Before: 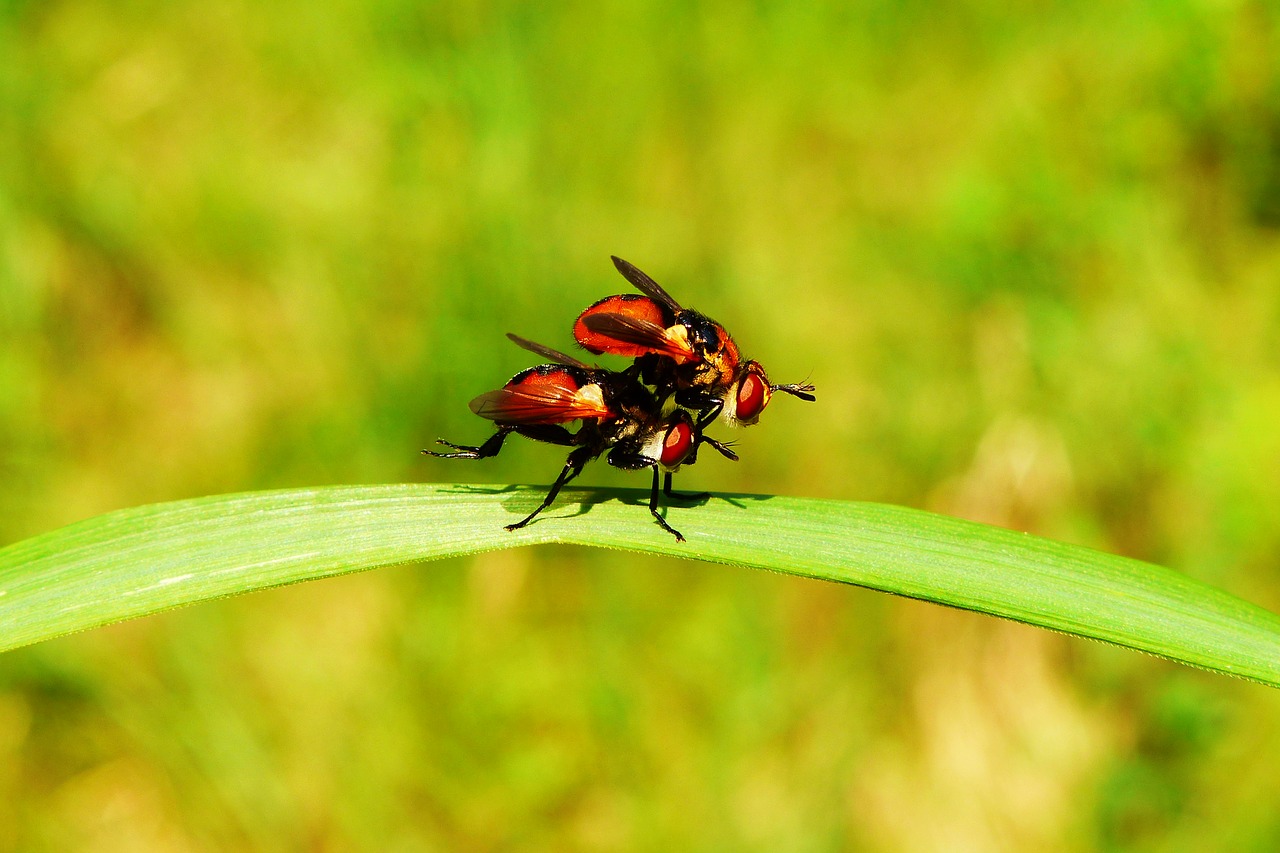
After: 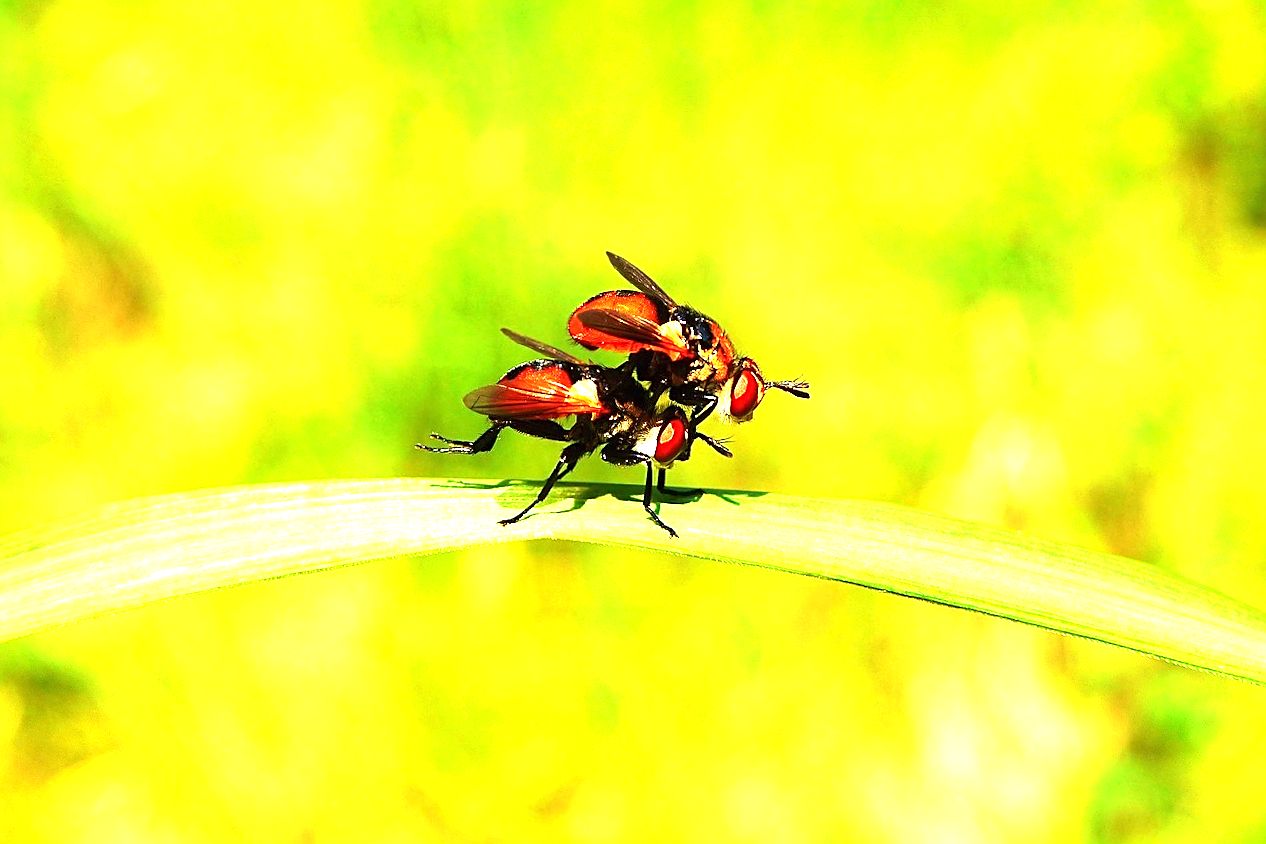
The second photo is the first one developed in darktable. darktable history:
sharpen: on, module defaults
exposure: black level correction 0, exposure 1.5 EV, compensate highlight preservation false
crop and rotate: angle -0.399°
